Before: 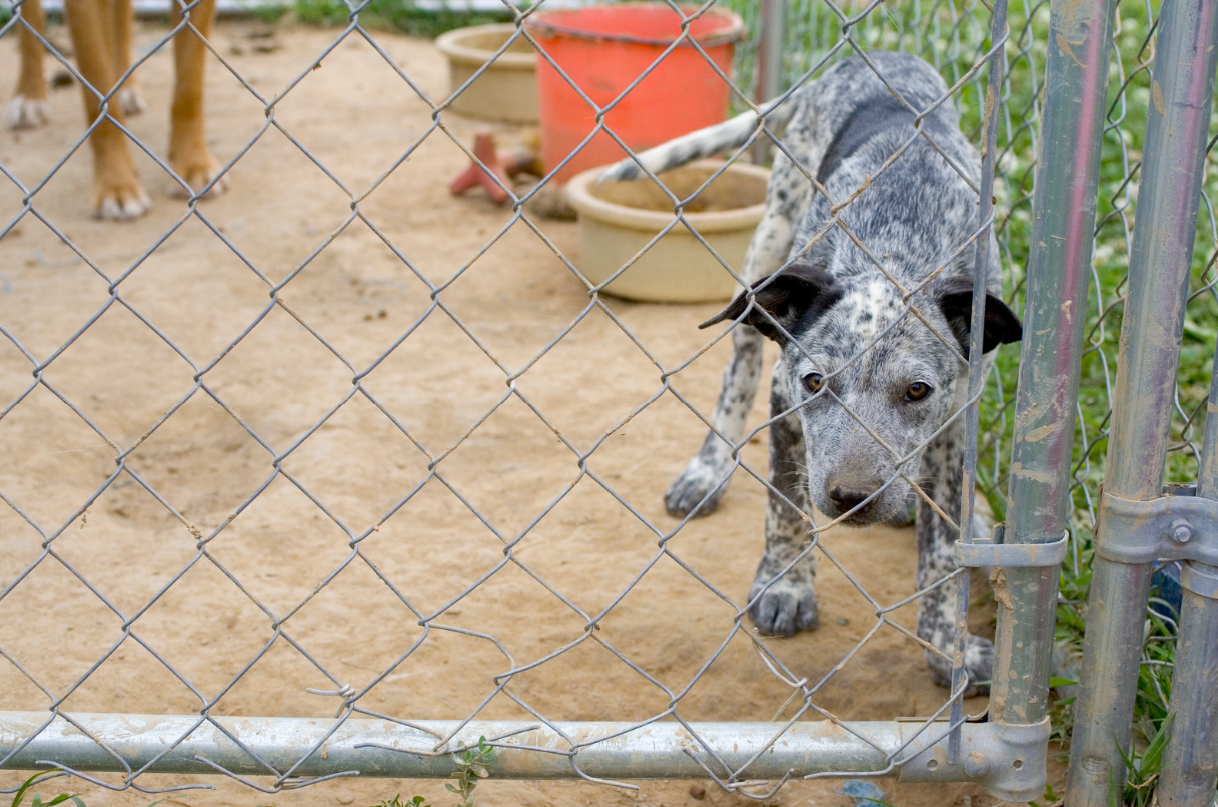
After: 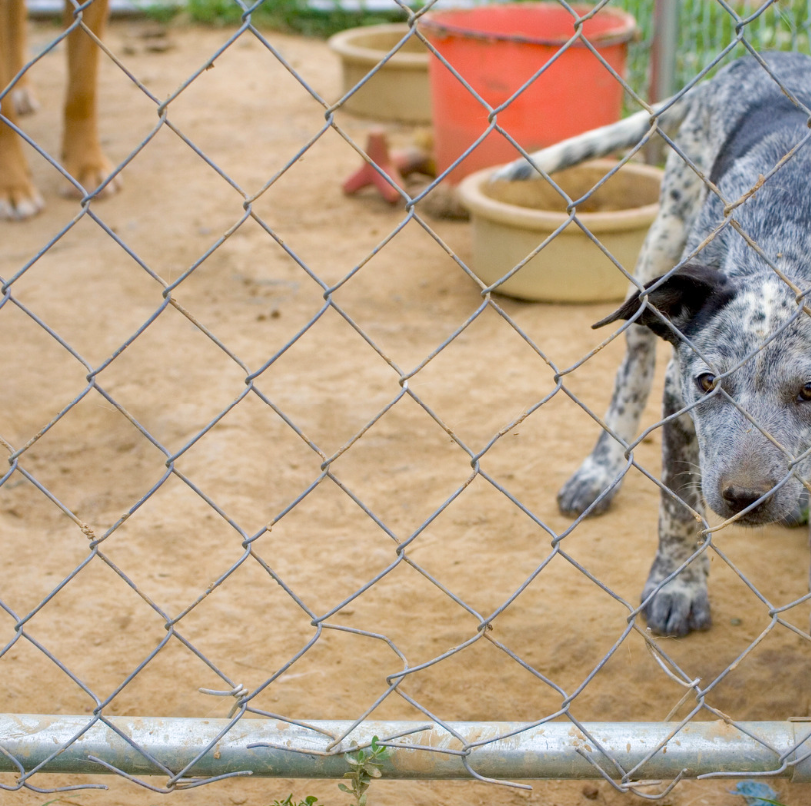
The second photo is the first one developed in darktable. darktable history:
shadows and highlights: shadows 10, white point adjustment 1, highlights -40
crop and rotate: left 8.786%, right 24.548%
velvia: on, module defaults
